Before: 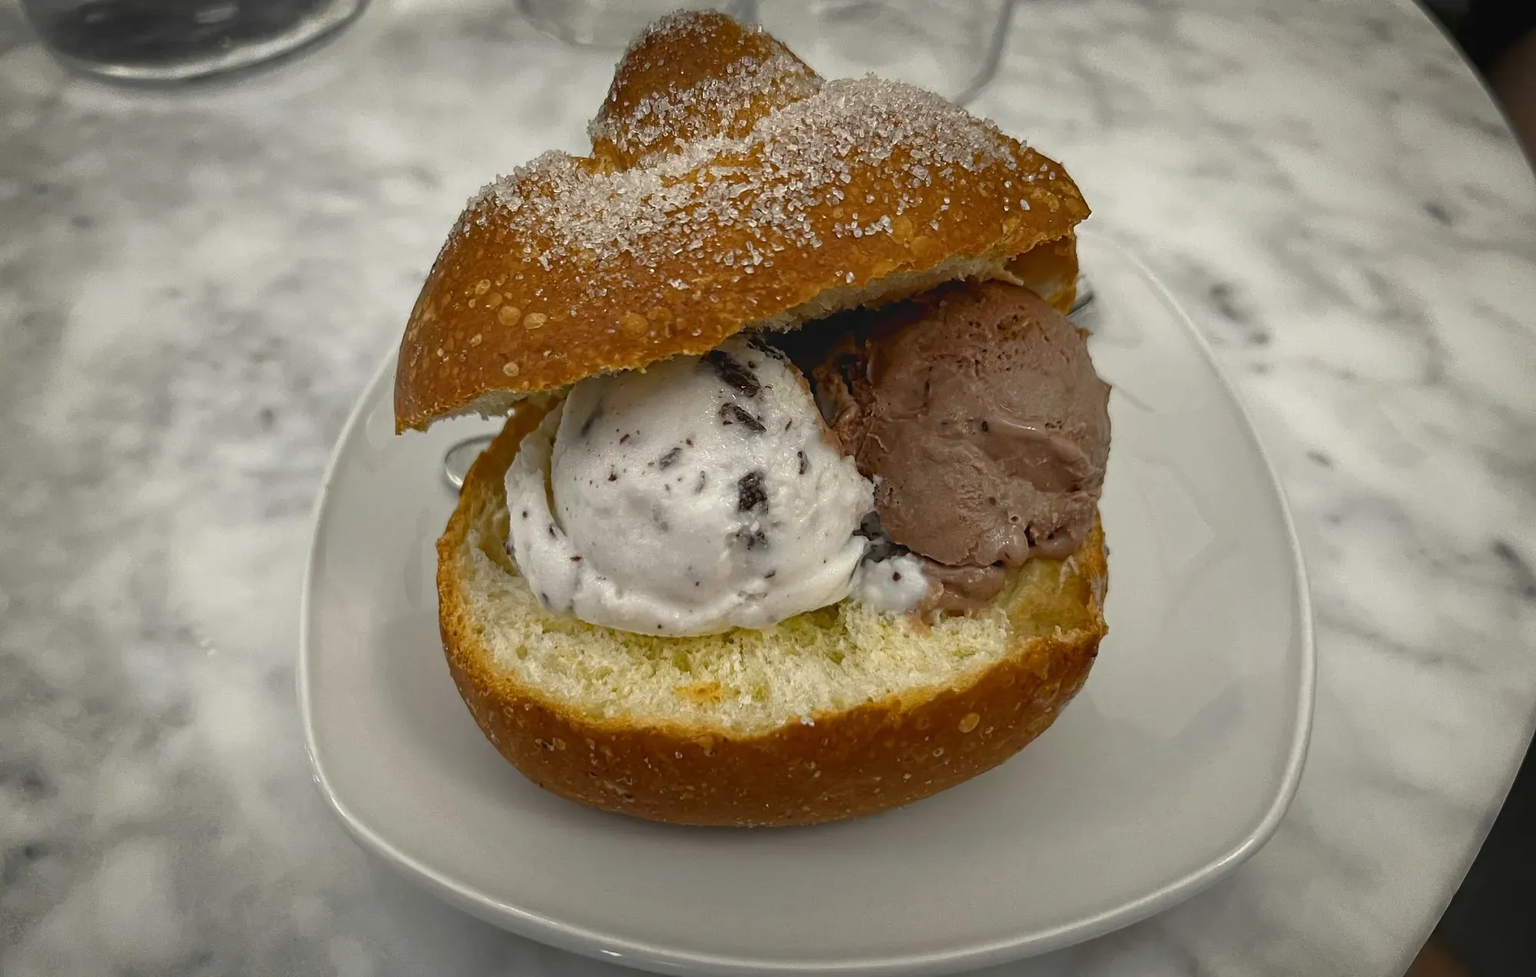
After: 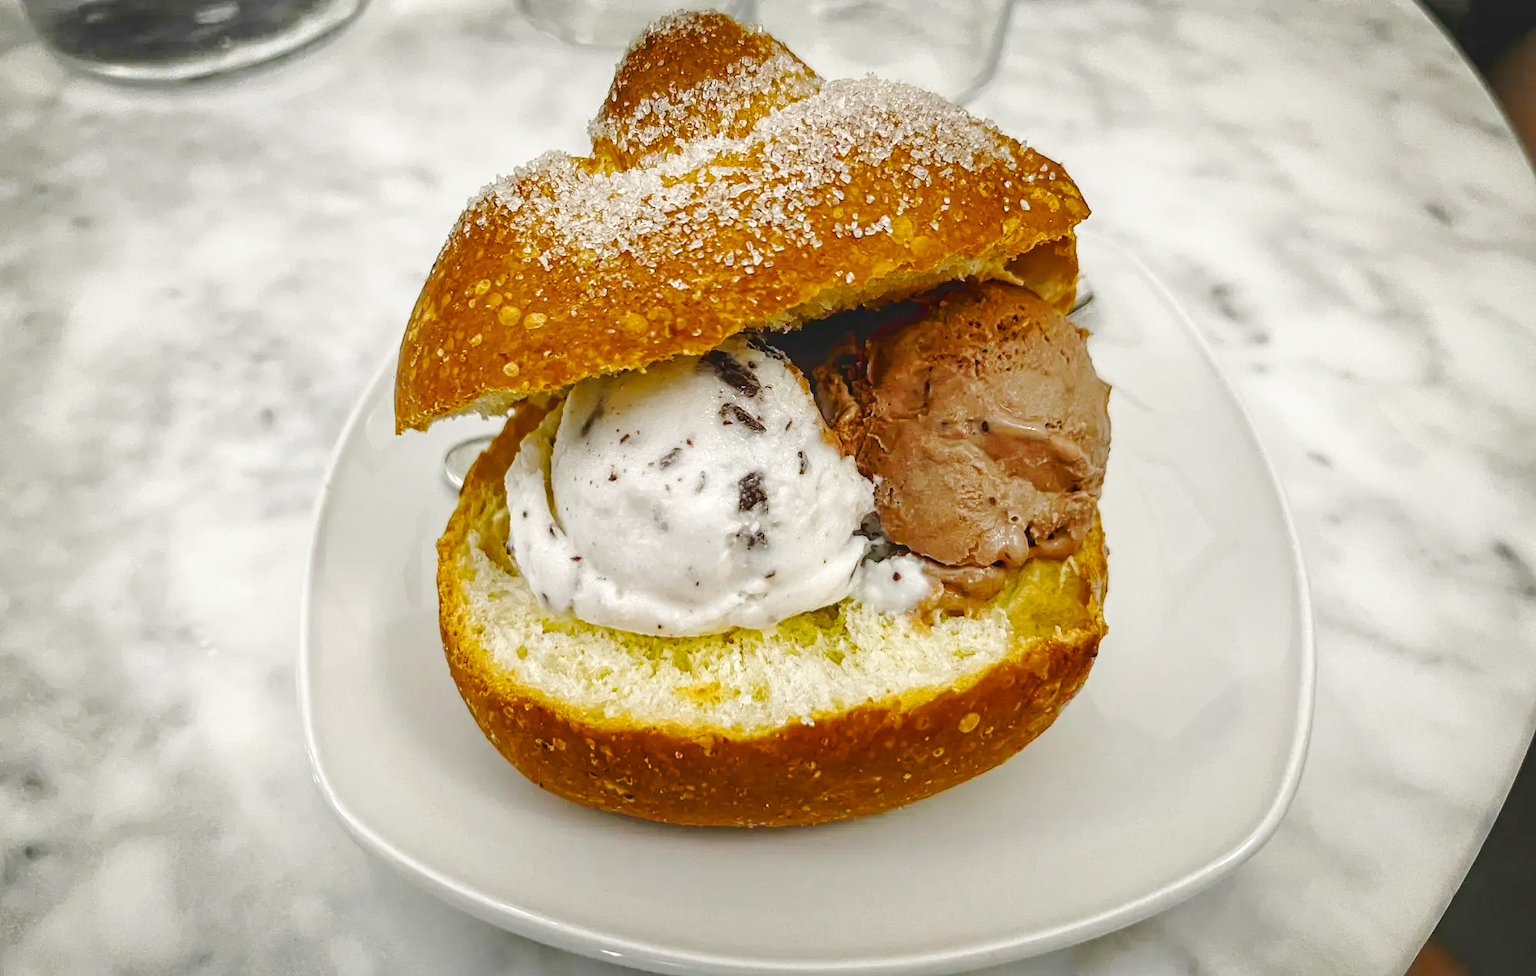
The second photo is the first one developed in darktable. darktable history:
base curve: curves: ch0 [(0, 0.007) (0.028, 0.063) (0.121, 0.311) (0.46, 0.743) (0.859, 0.957) (1, 1)], preserve colors none
color balance rgb: perceptual saturation grading › global saturation 20%, perceptual saturation grading › highlights -25%, perceptual saturation grading › shadows 50%
local contrast: detail 130%
